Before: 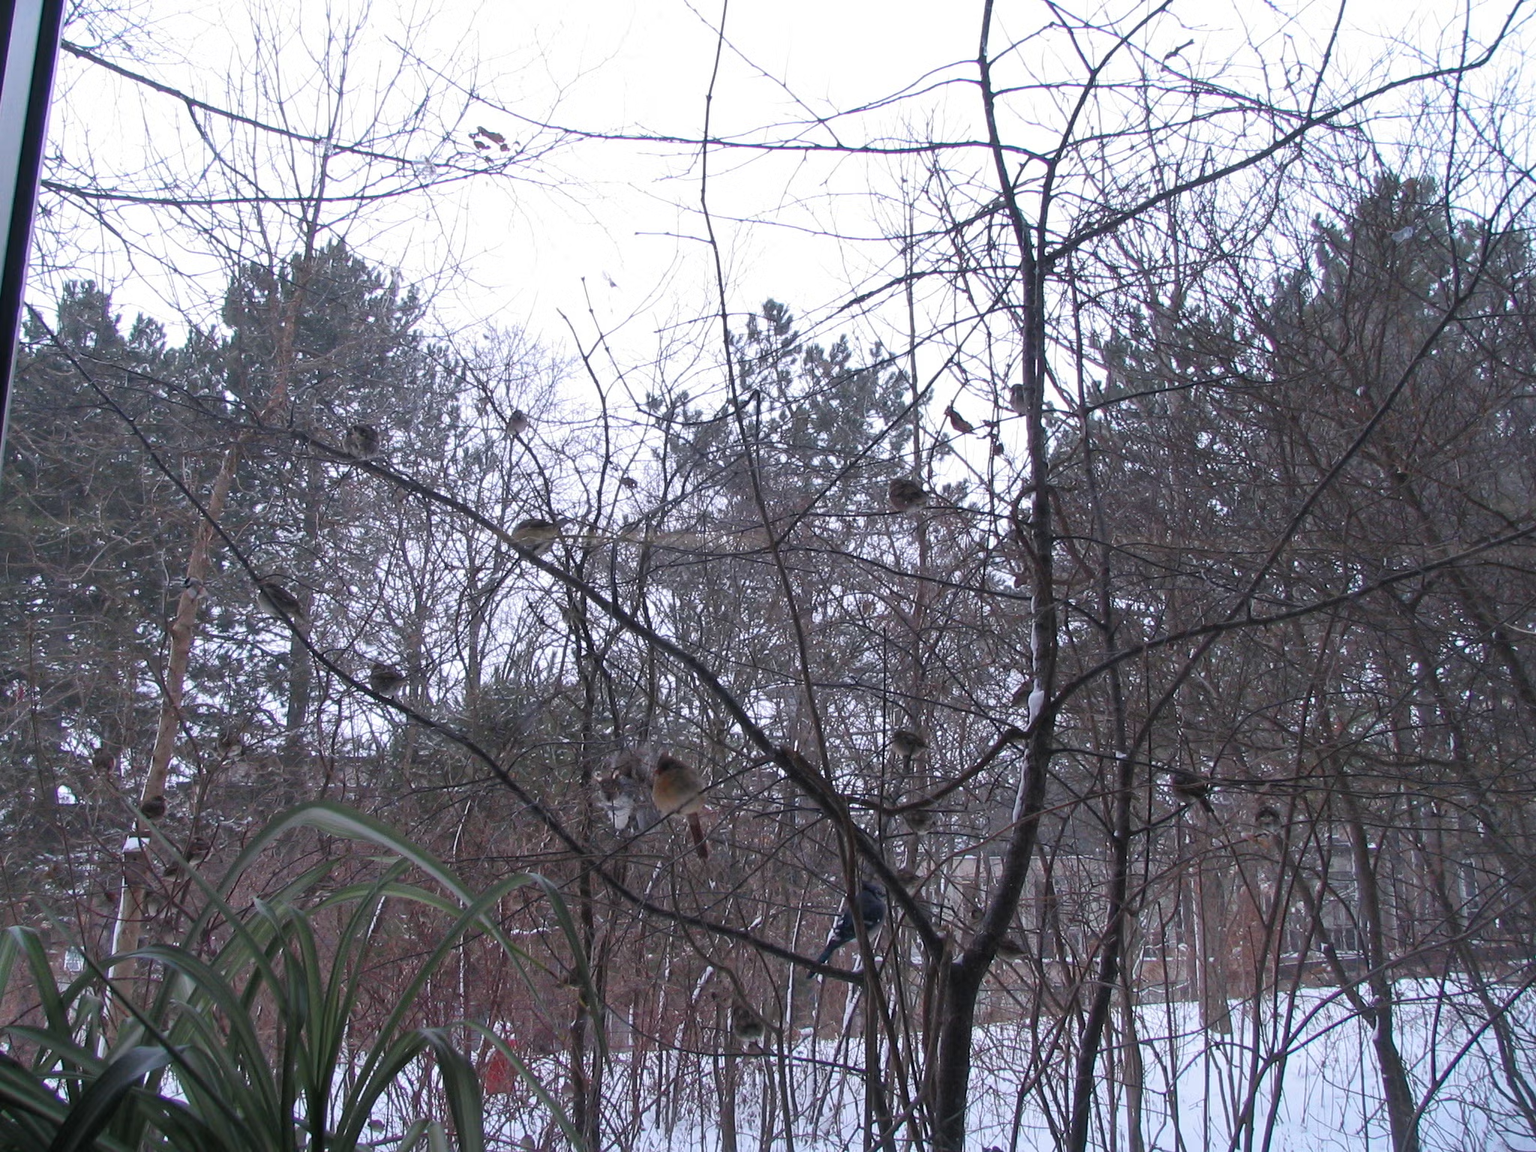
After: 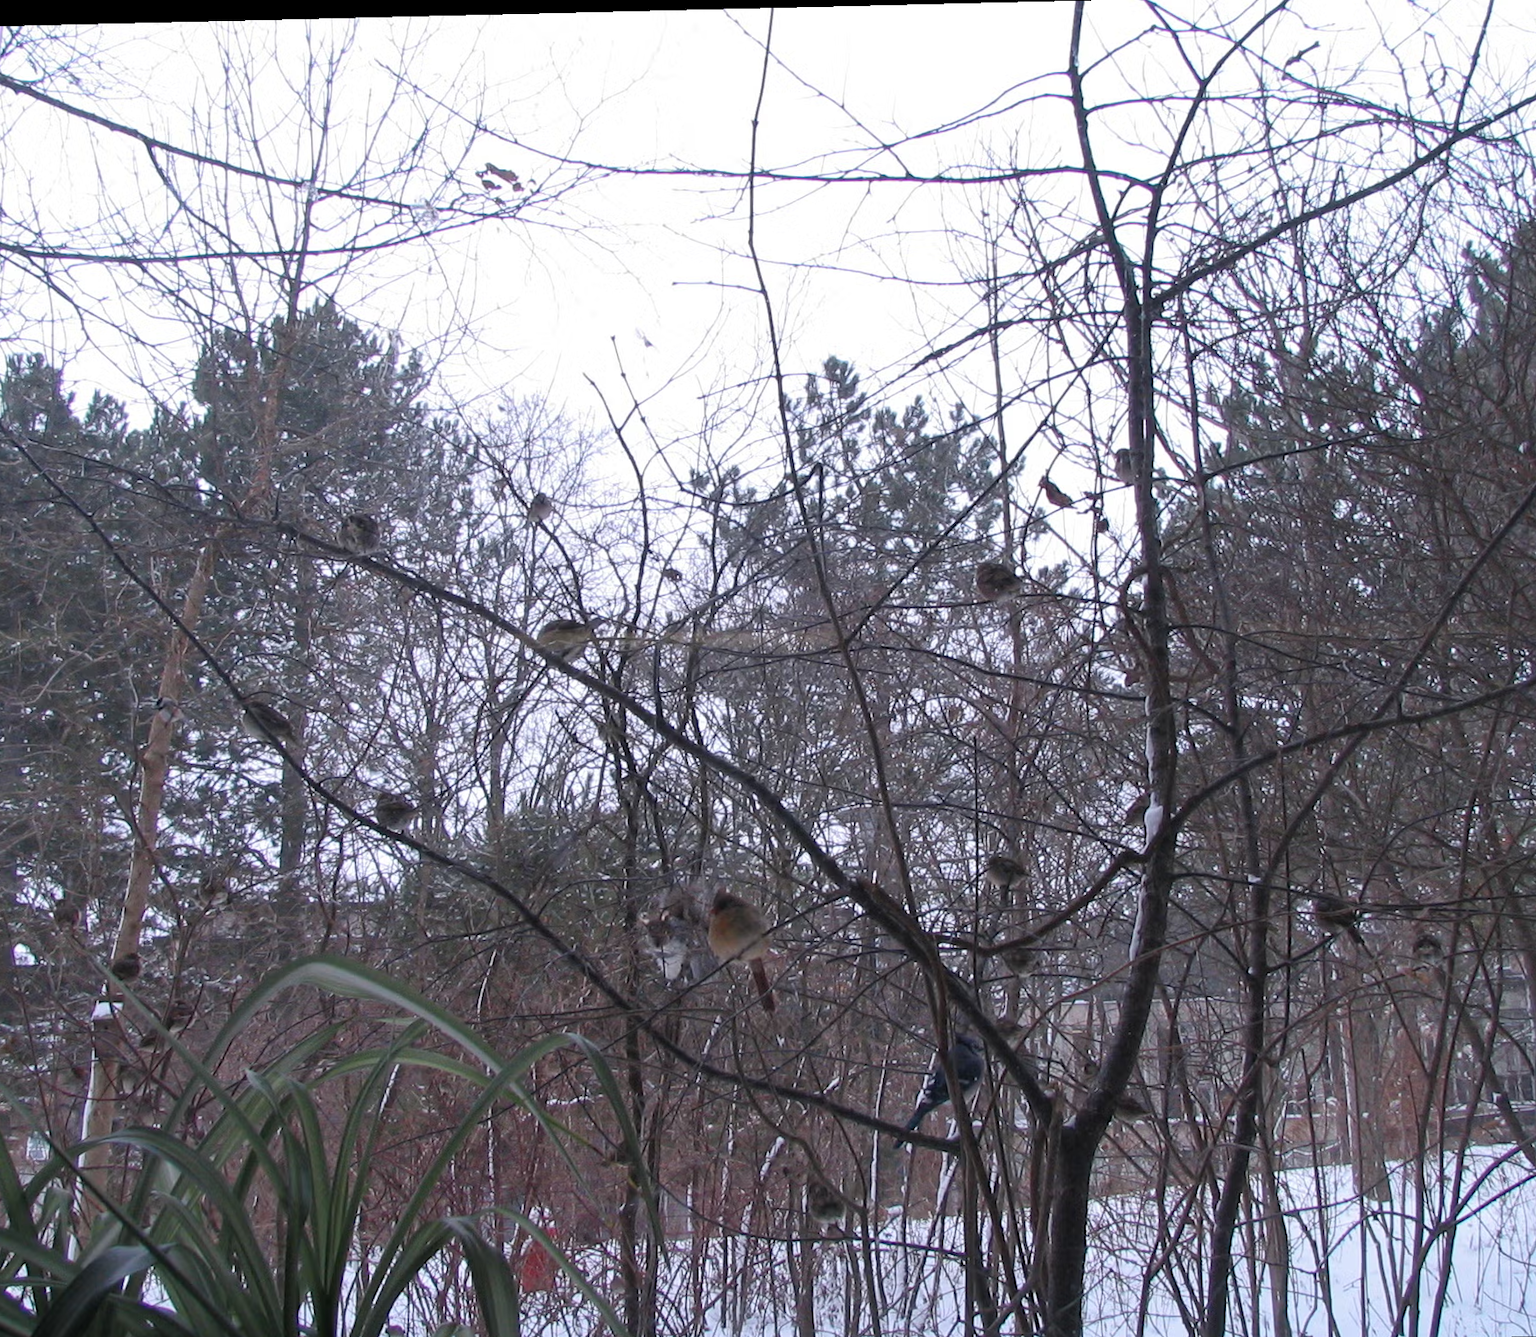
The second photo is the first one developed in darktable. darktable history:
crop and rotate: angle 1.36°, left 4.148%, top 1.012%, right 11.674%, bottom 2.55%
